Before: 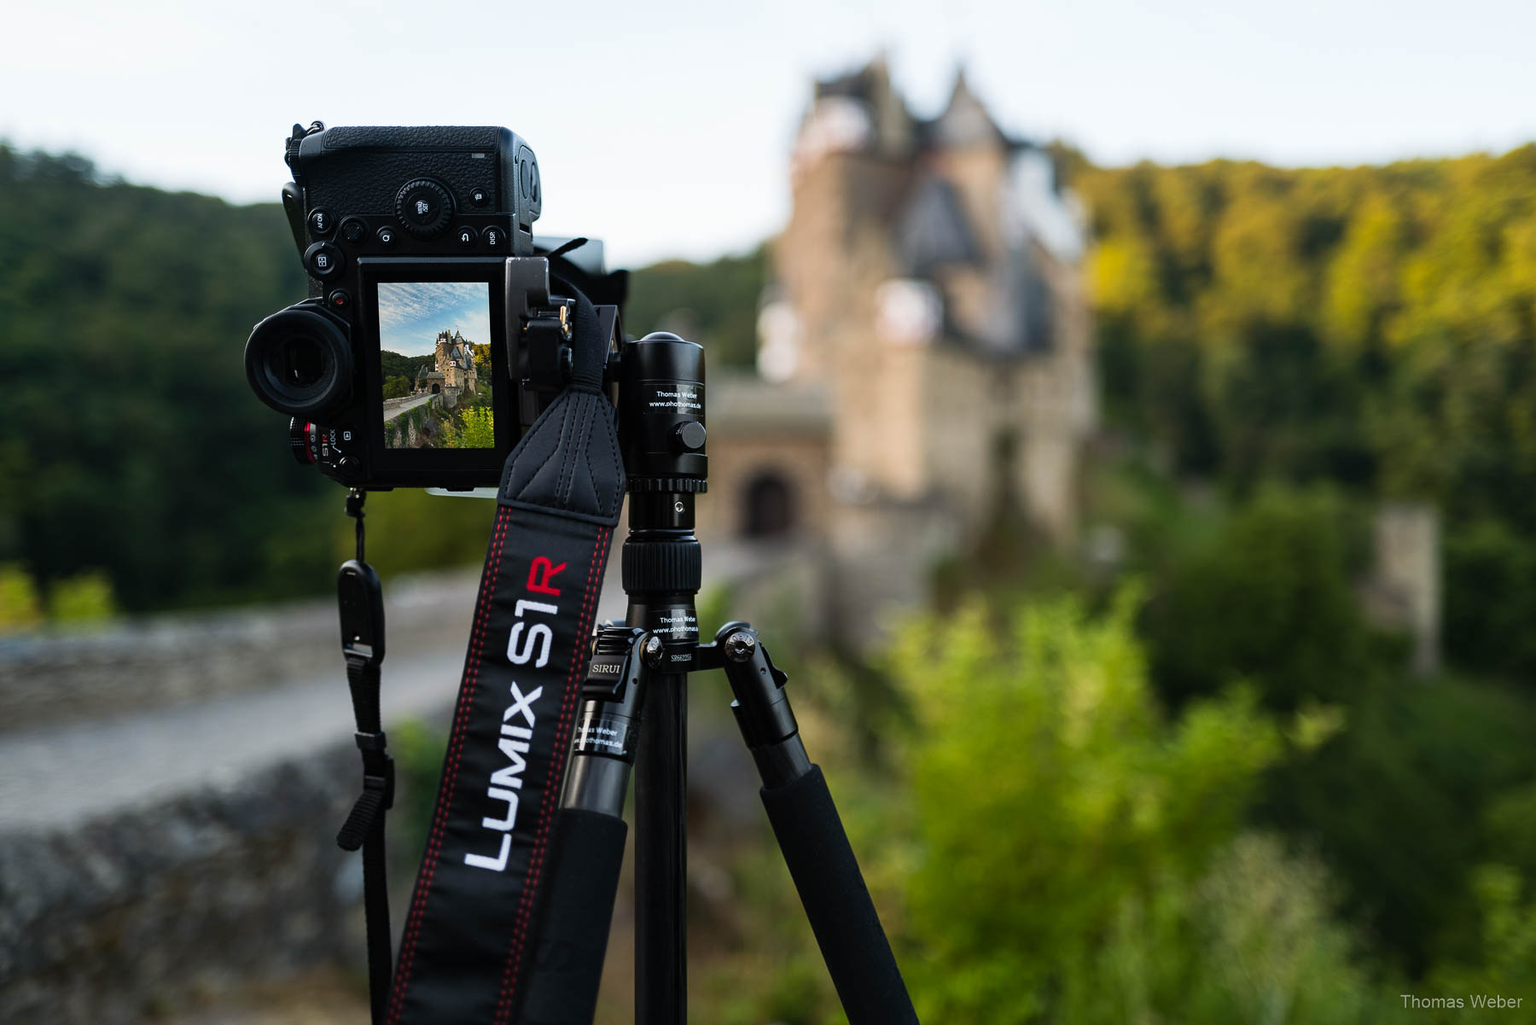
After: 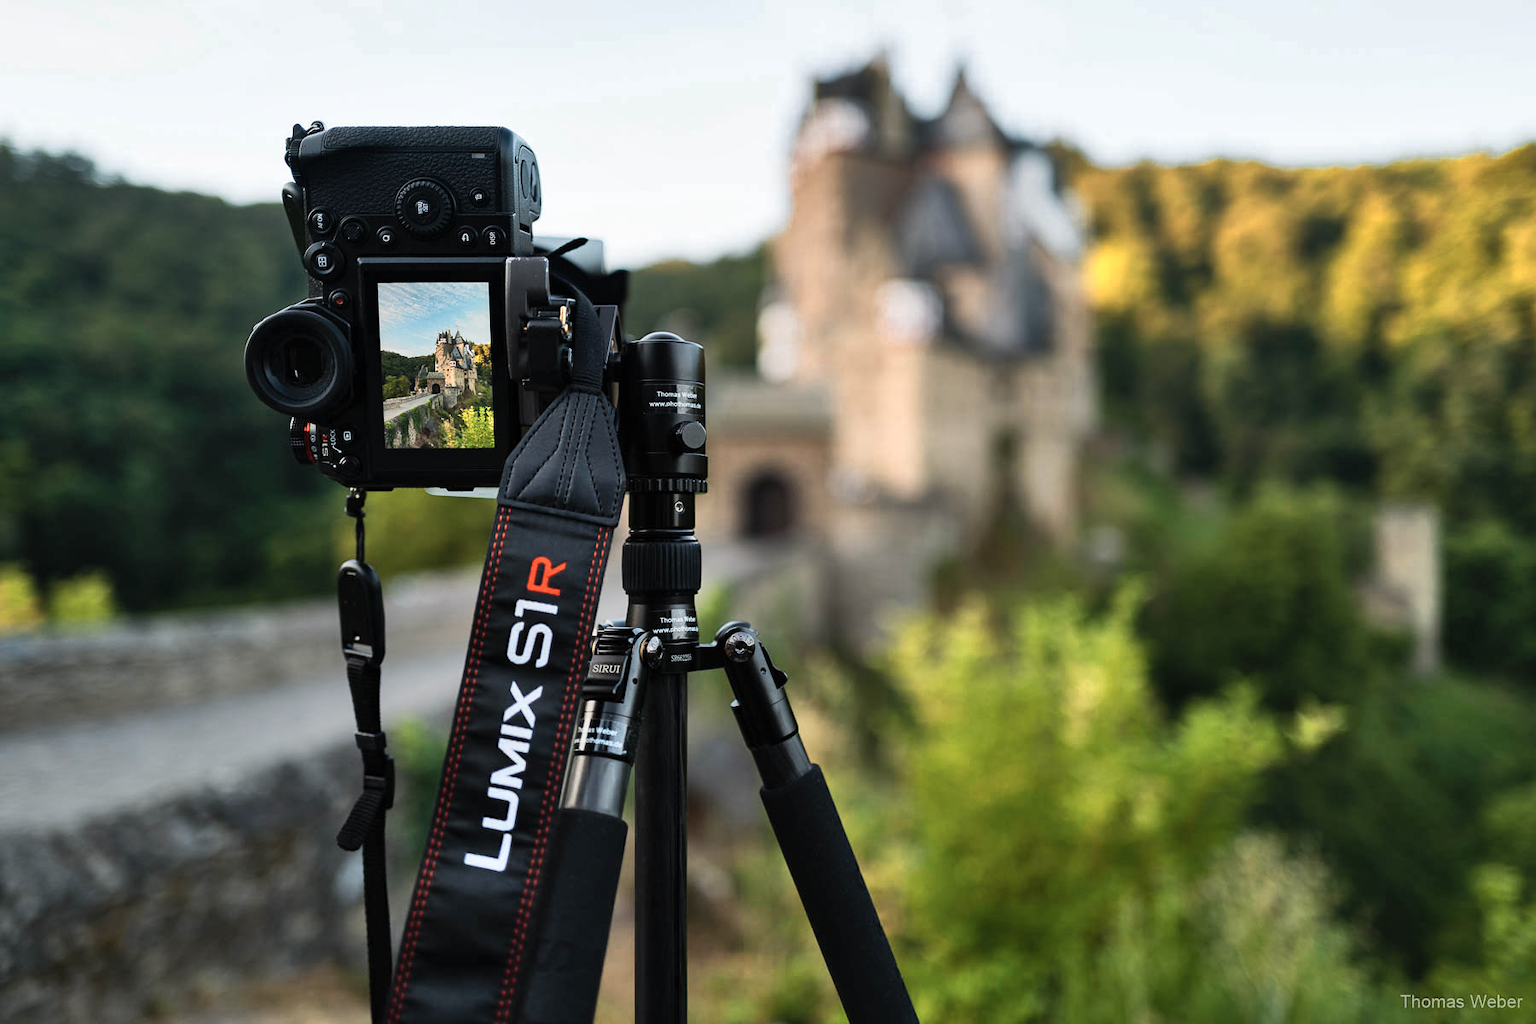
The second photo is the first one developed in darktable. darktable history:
color zones: curves: ch0 [(0.018, 0.548) (0.224, 0.64) (0.425, 0.447) (0.675, 0.575) (0.732, 0.579)]; ch1 [(0.066, 0.487) (0.25, 0.5) (0.404, 0.43) (0.75, 0.421) (0.956, 0.421)]; ch2 [(0.044, 0.561) (0.215, 0.465) (0.399, 0.544) (0.465, 0.548) (0.614, 0.447) (0.724, 0.43) (0.882, 0.623) (0.956, 0.632)]
shadows and highlights: low approximation 0.01, soften with gaussian
